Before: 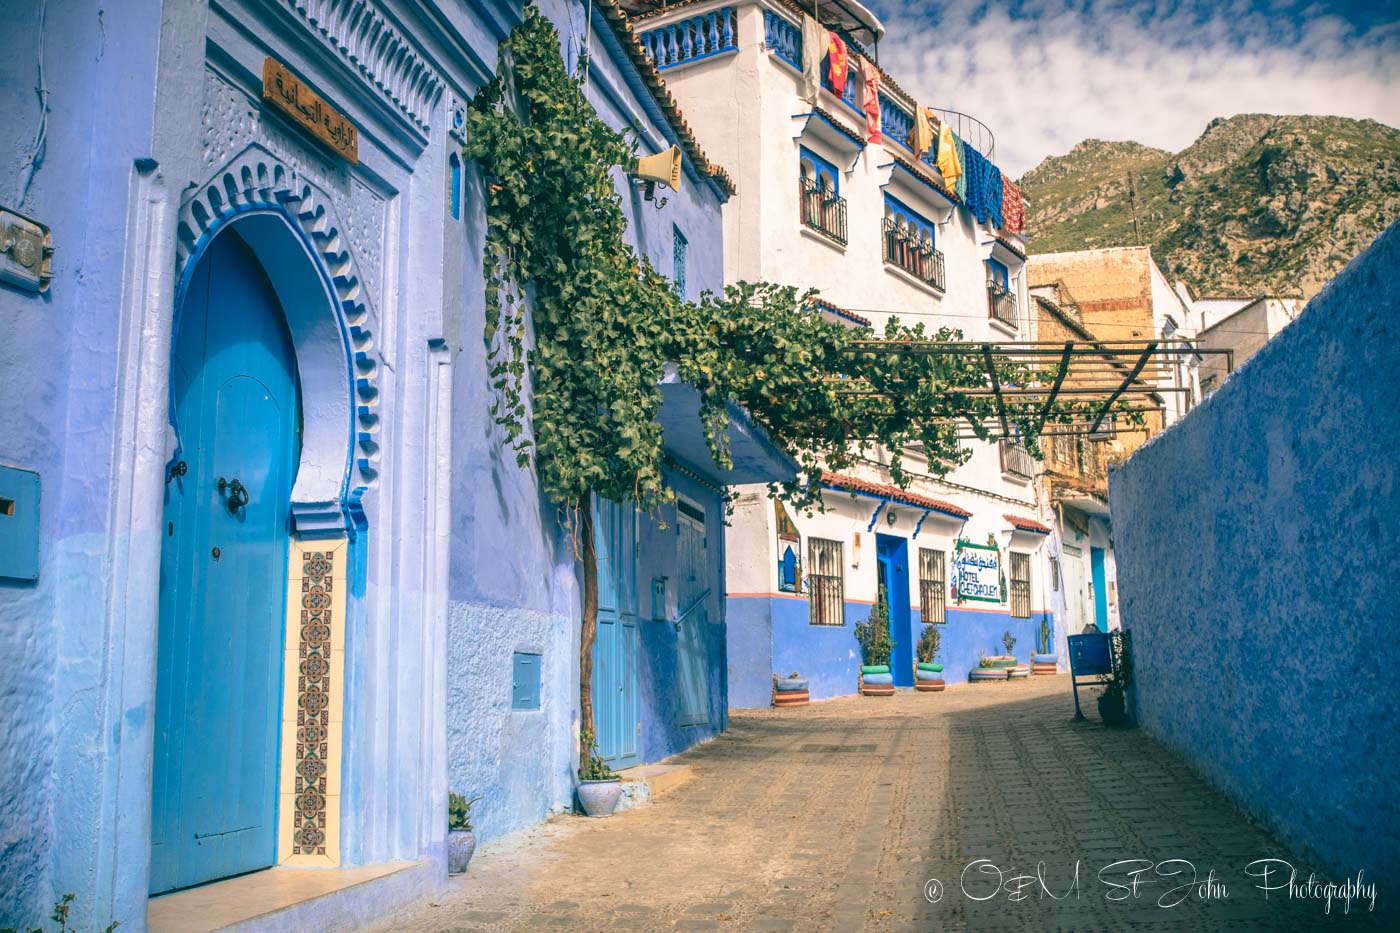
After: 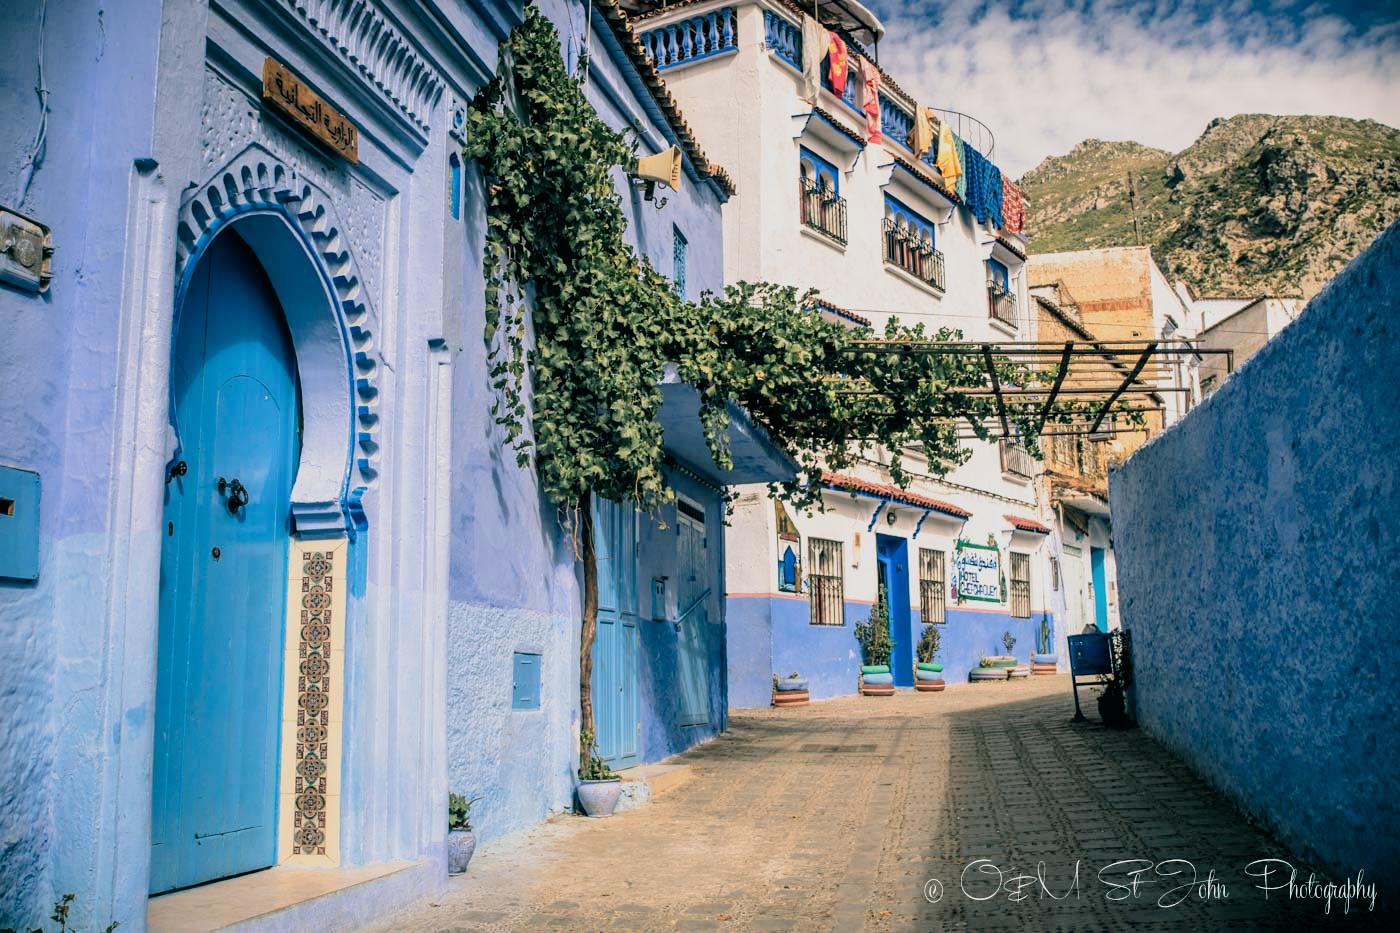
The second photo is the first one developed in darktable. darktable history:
filmic rgb: black relative exposure -5.11 EV, white relative exposure 3.97 EV, hardness 2.88, contrast 1.297, highlights saturation mix -30.92%
